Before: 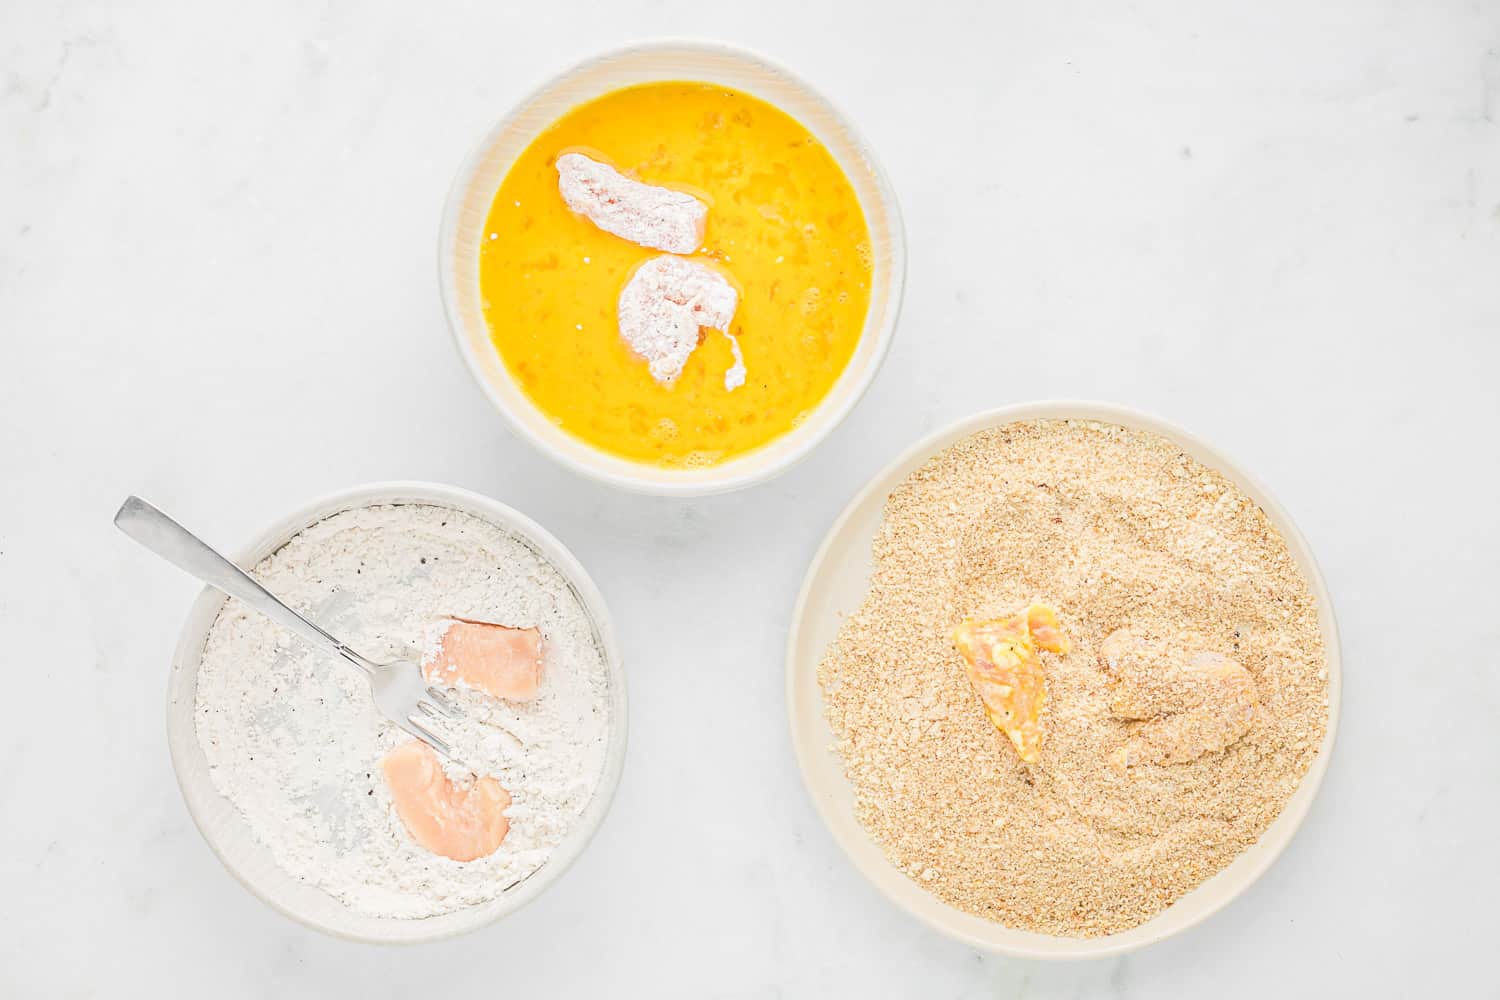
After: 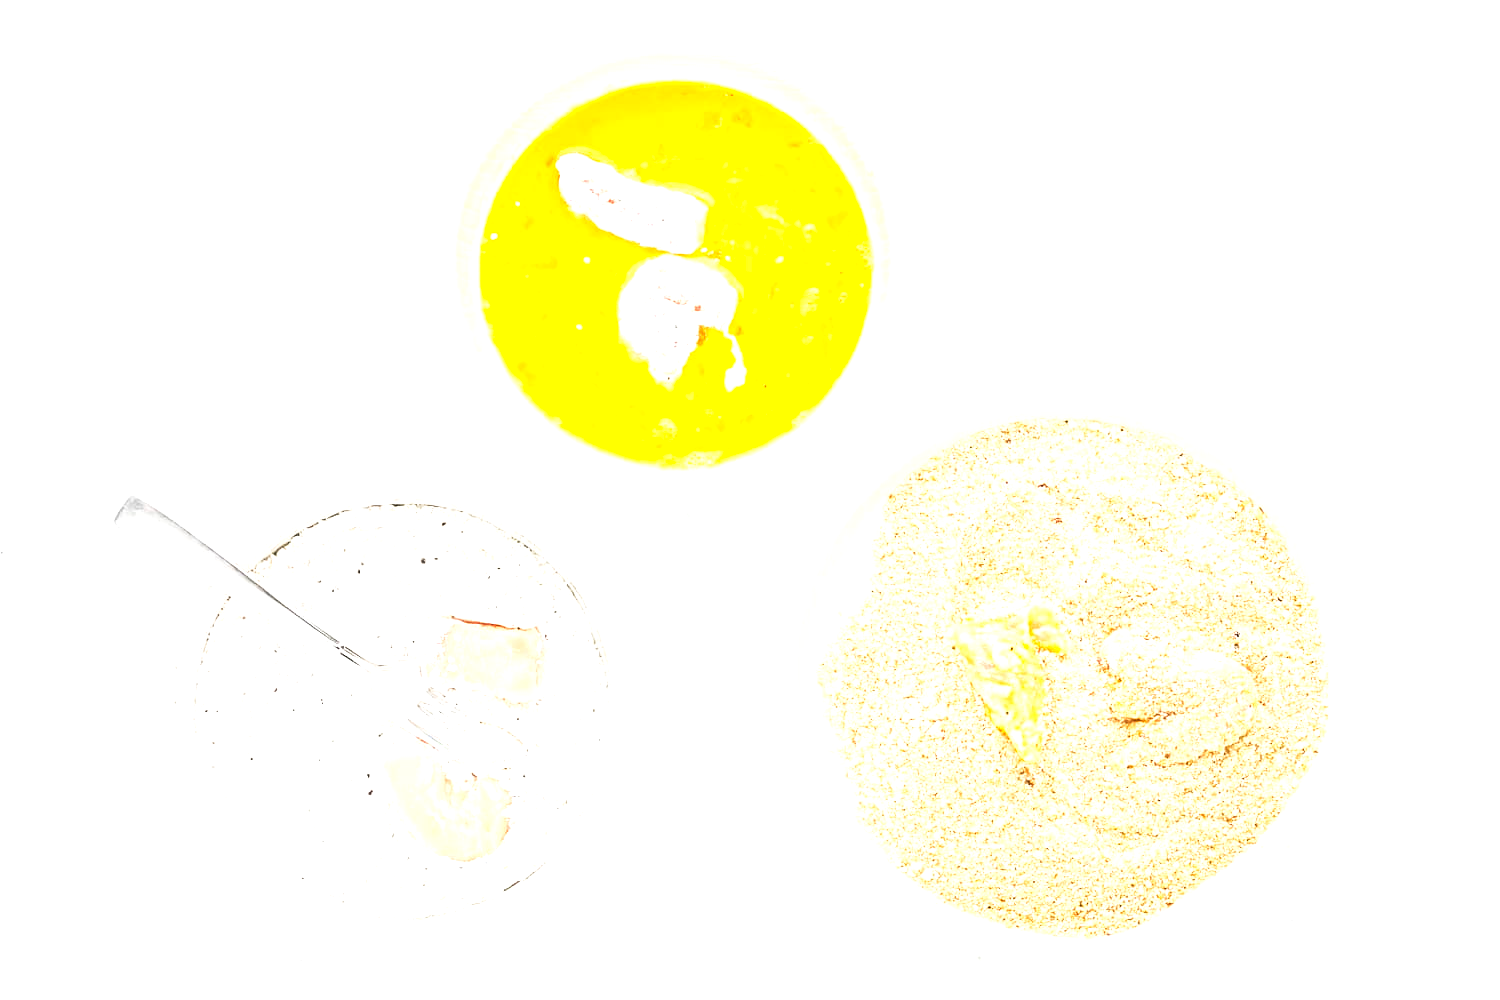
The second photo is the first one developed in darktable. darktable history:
exposure: exposure 0.919 EV, compensate highlight preservation false
tone curve: curves: ch0 [(0, 0) (0.003, 0.004) (0.011, 0.009) (0.025, 0.017) (0.044, 0.029) (0.069, 0.04) (0.1, 0.051) (0.136, 0.07) (0.177, 0.095) (0.224, 0.131) (0.277, 0.179) (0.335, 0.237) (0.399, 0.302) (0.468, 0.386) (0.543, 0.471) (0.623, 0.576) (0.709, 0.699) (0.801, 0.817) (0.898, 0.917) (1, 1)], preserve colors none
